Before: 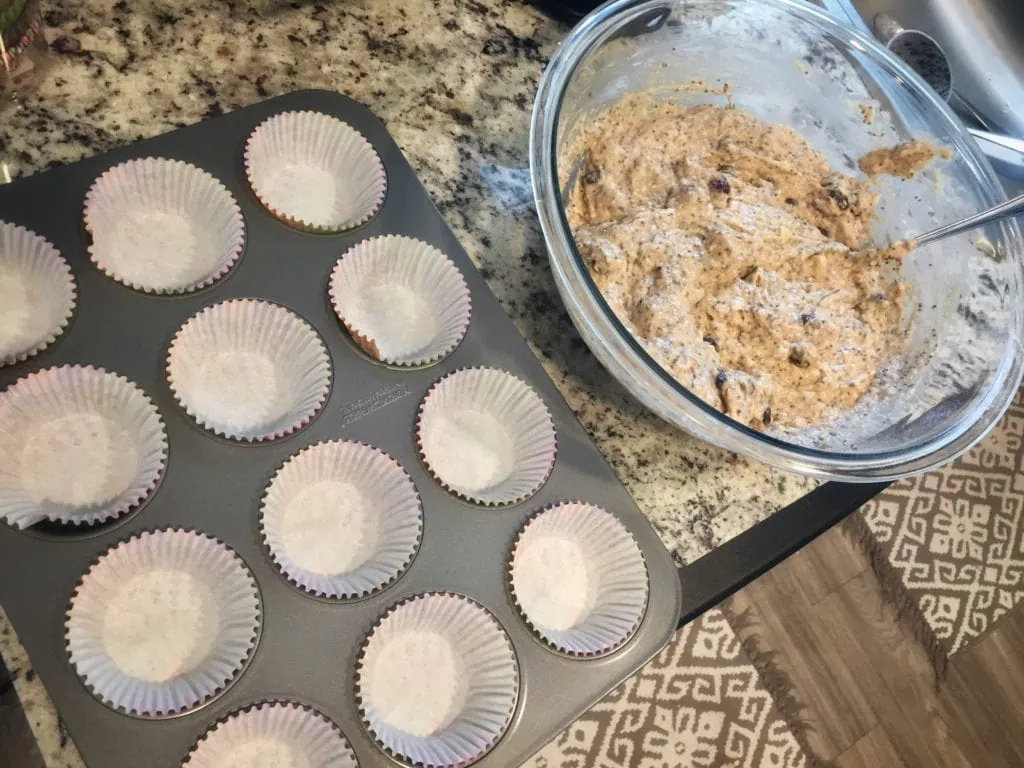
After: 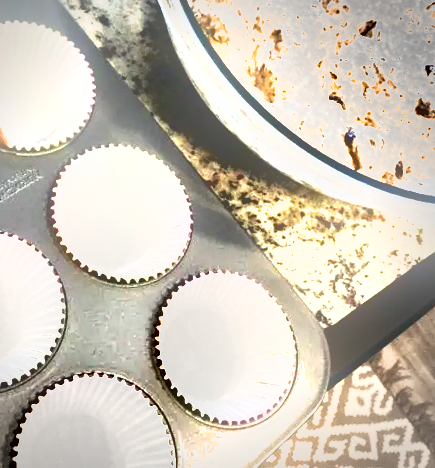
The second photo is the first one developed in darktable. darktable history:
vignetting: center (-0.15, 0.013)
crop: left 35.432%, top 26.233%, right 20.145%, bottom 3.432%
shadows and highlights: shadows 53, soften with gaussian
bloom: size 9%, threshold 100%, strength 7%
exposure: black level correction 0.005, exposure 2.084 EV, compensate highlight preservation false
tone curve: curves: ch0 [(0, 0) (0.641, 0.595) (1, 1)], color space Lab, linked channels, preserve colors none
tone equalizer: -8 EV 0.25 EV, -7 EV 0.417 EV, -6 EV 0.417 EV, -5 EV 0.25 EV, -3 EV -0.25 EV, -2 EV -0.417 EV, -1 EV -0.417 EV, +0 EV -0.25 EV, edges refinement/feathering 500, mask exposure compensation -1.57 EV, preserve details guided filter
rotate and perspective: rotation -5°, crop left 0.05, crop right 0.952, crop top 0.11, crop bottom 0.89
